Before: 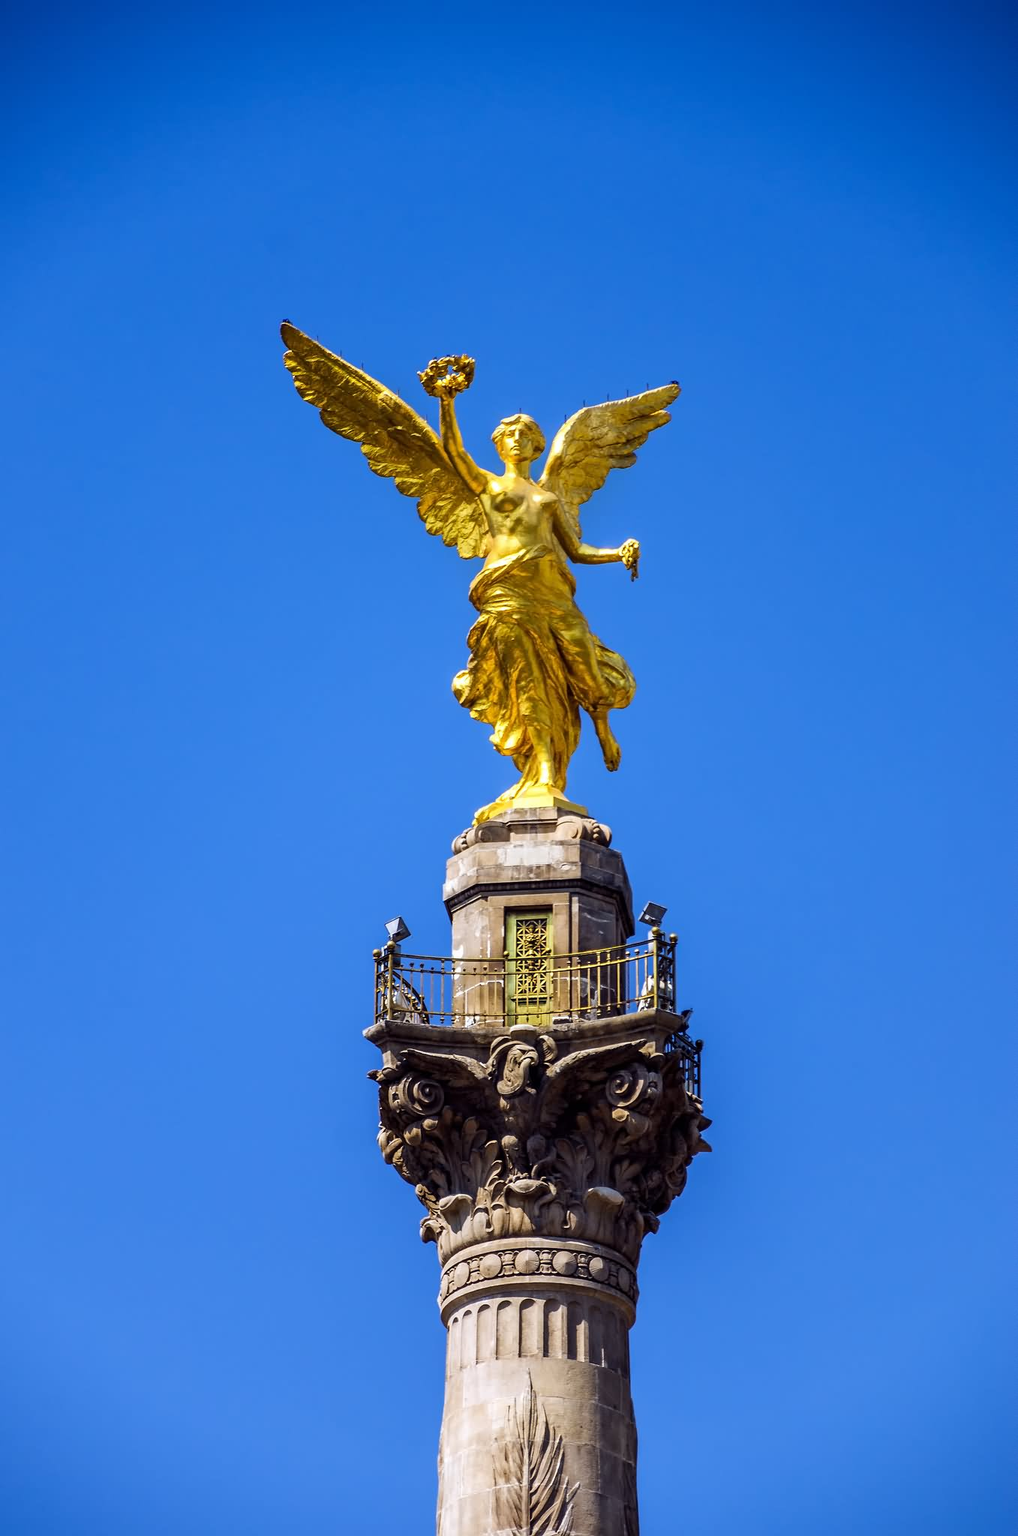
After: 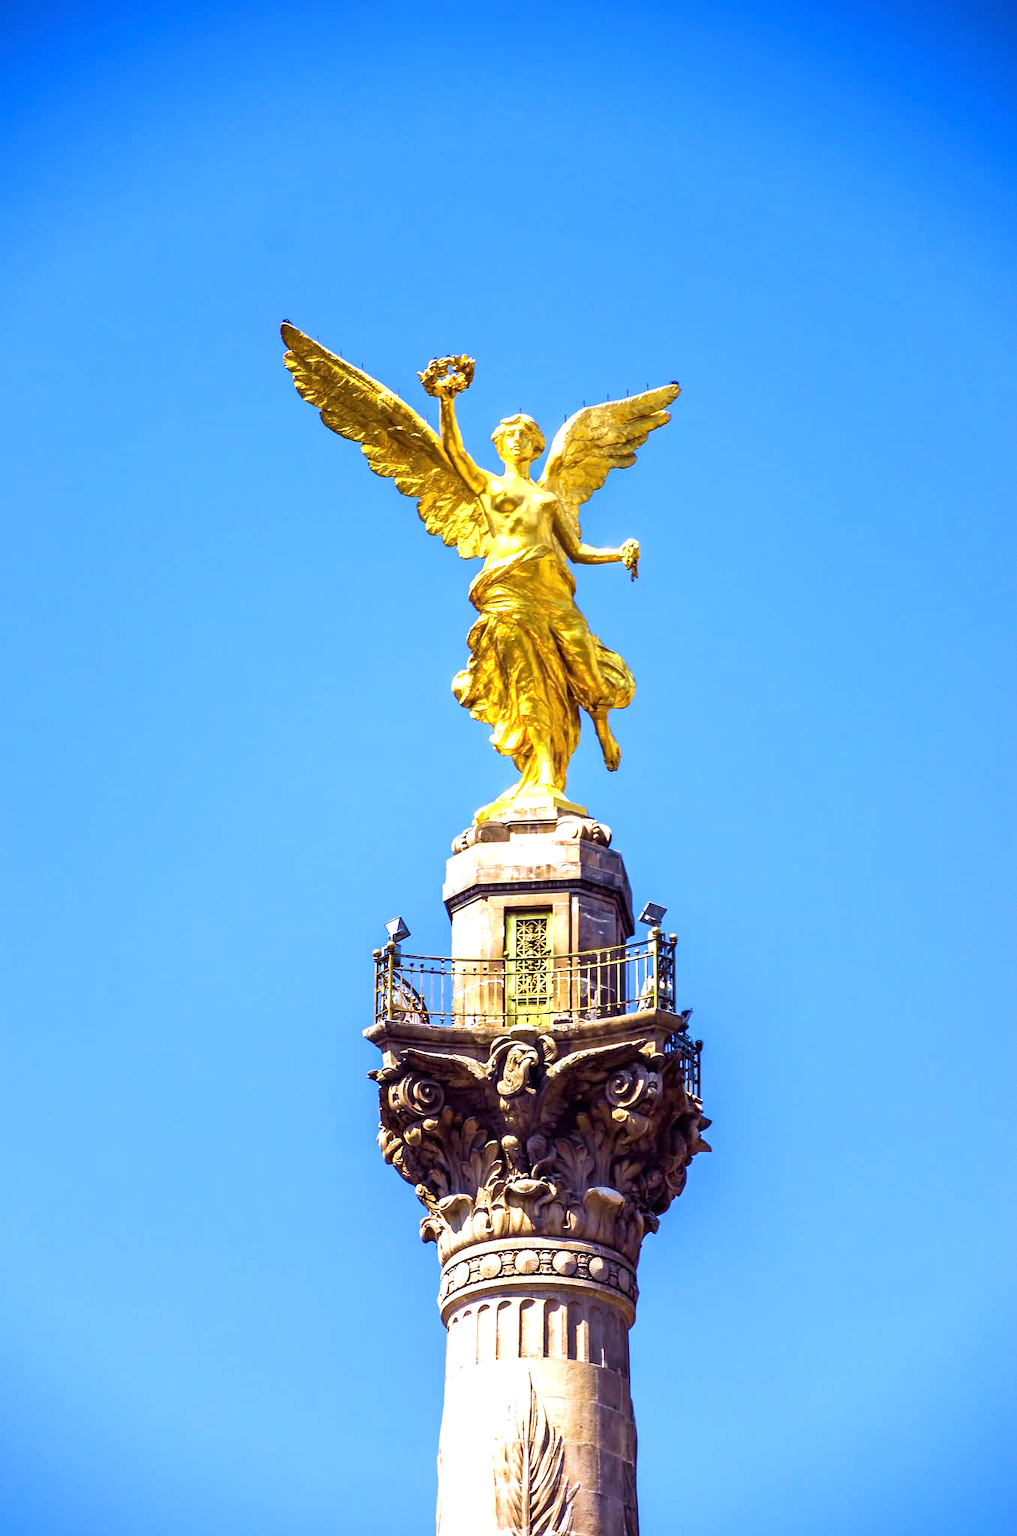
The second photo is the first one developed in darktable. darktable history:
exposure: black level correction 0, exposure 1.199 EV, compensate exposure bias true, compensate highlight preservation false
velvia: strength 67.39%, mid-tones bias 0.969
